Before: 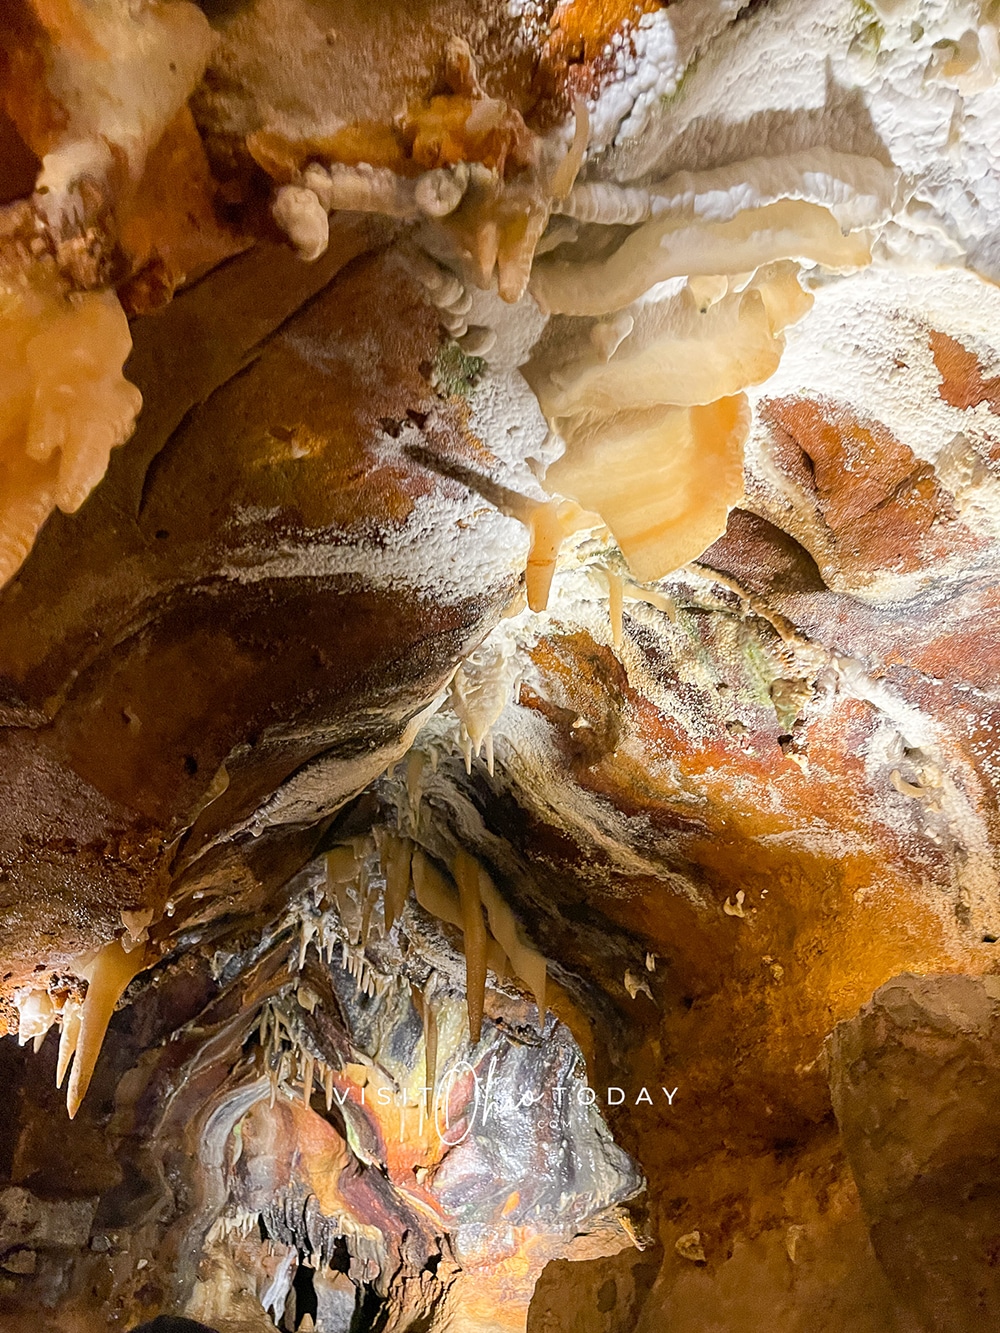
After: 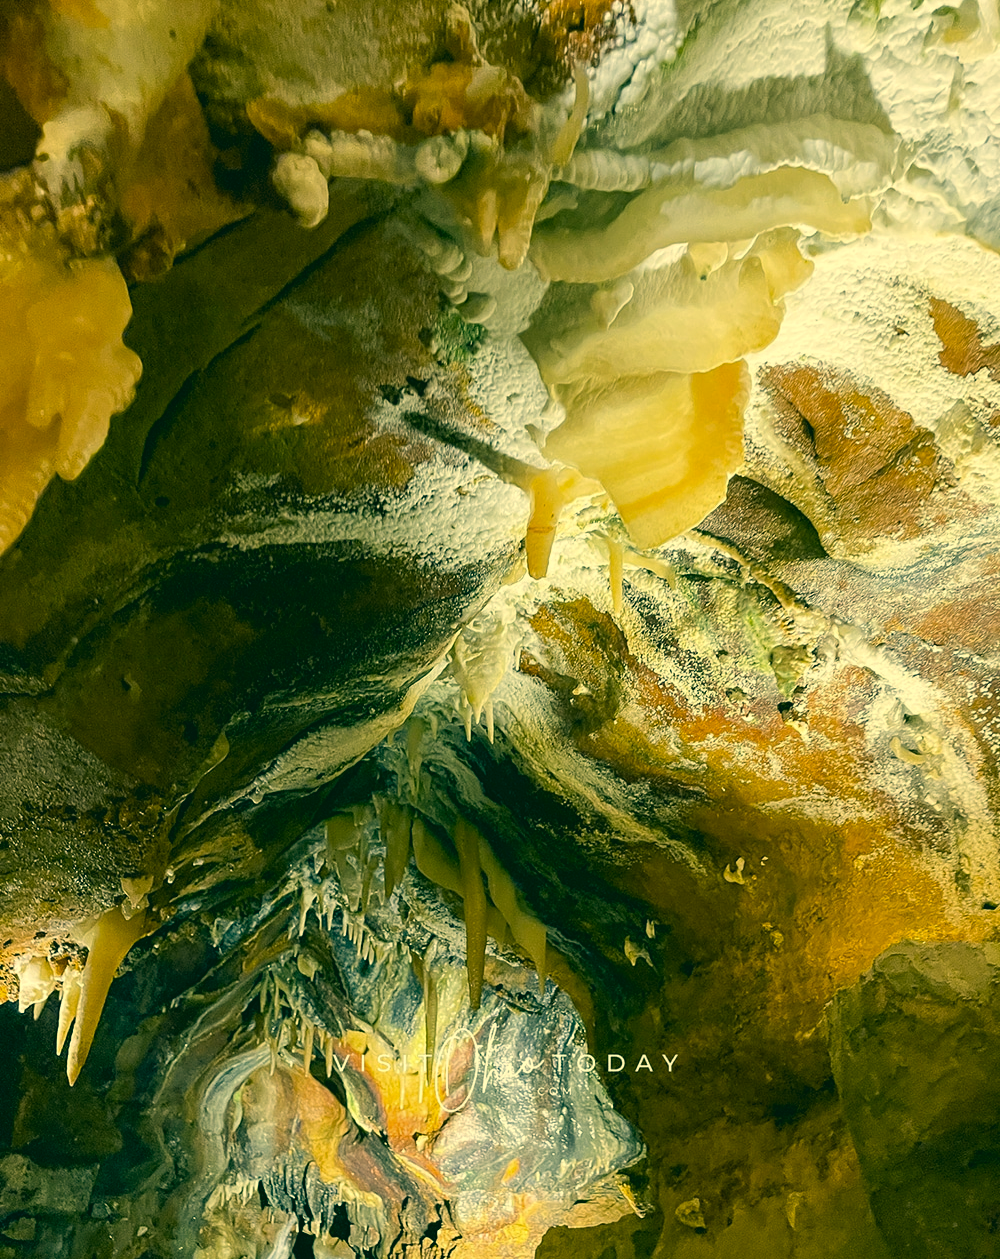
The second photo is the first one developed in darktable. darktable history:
crop and rotate: top 2.479%, bottom 3.018%
white balance: red 0.978, blue 0.999
color correction: highlights a* 1.83, highlights b* 34.02, shadows a* -36.68, shadows b* -5.48
tone equalizer: on, module defaults
